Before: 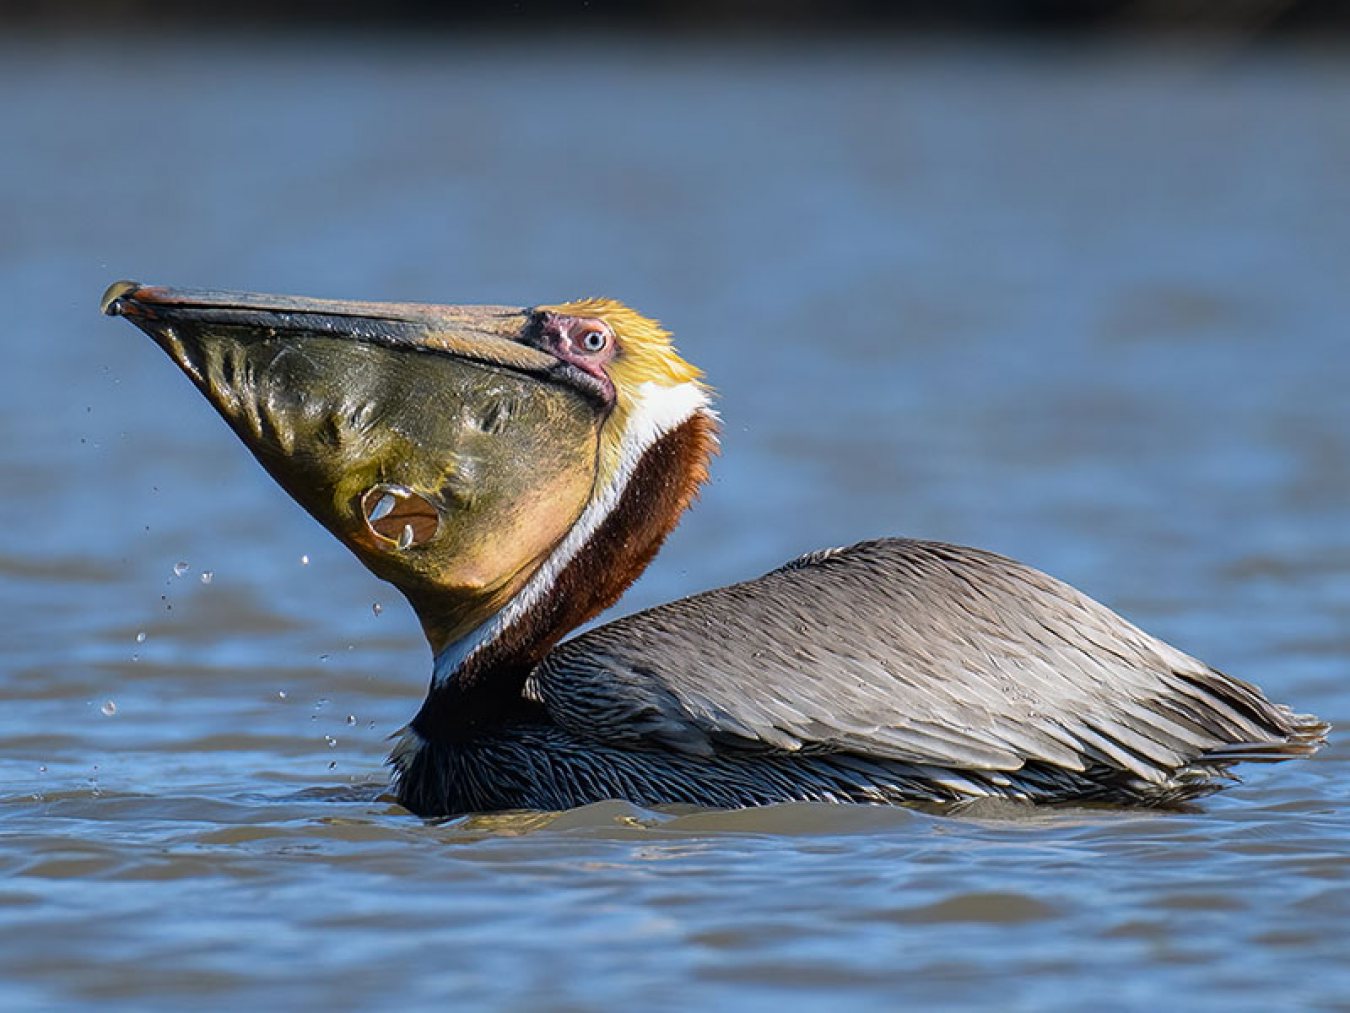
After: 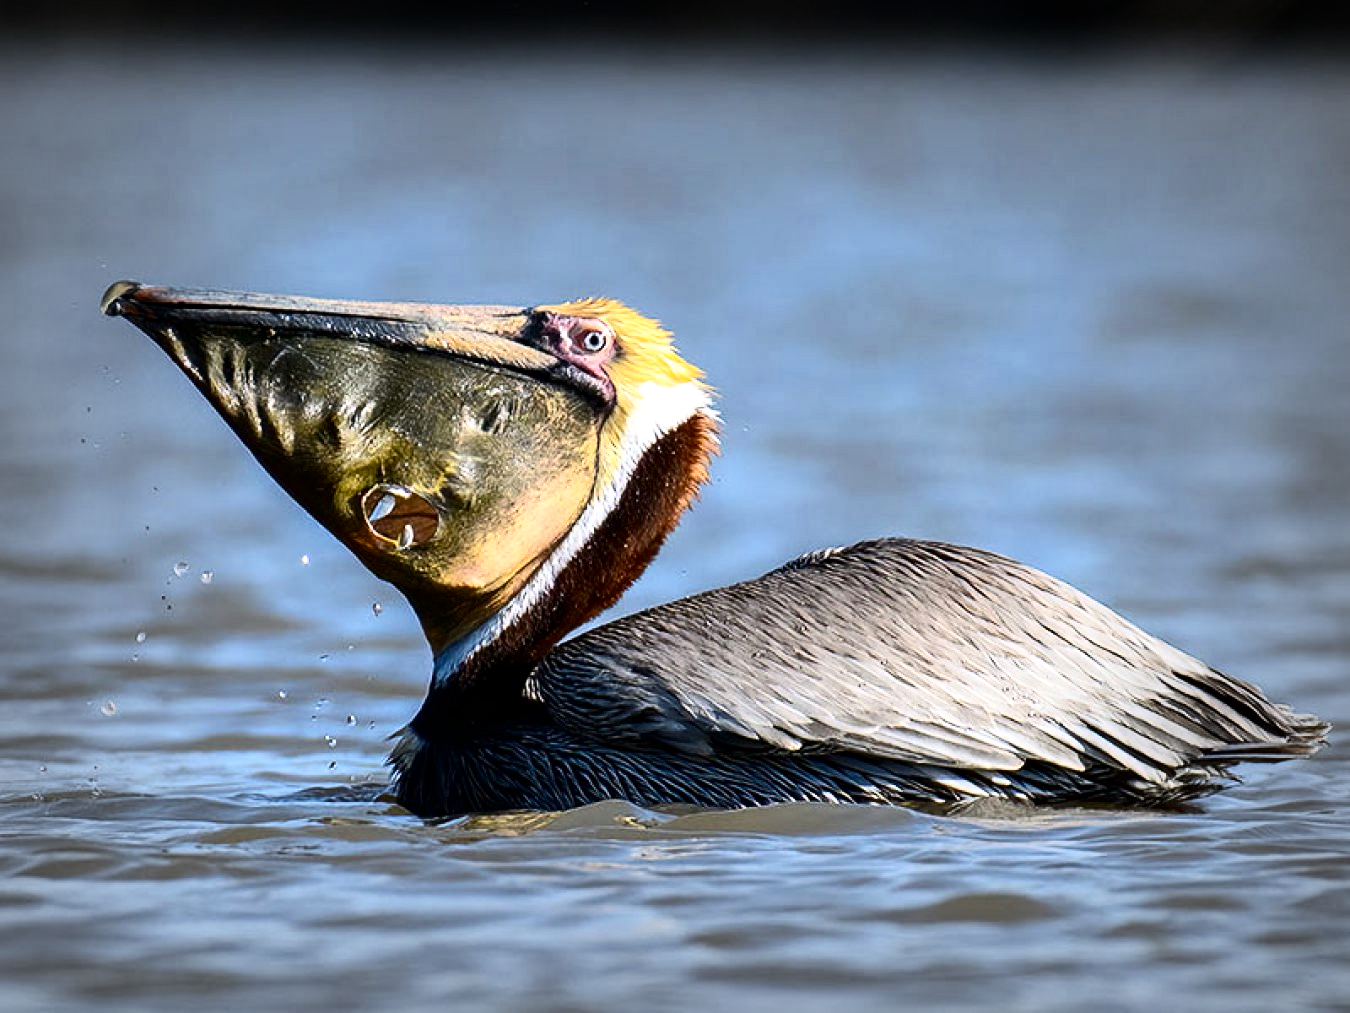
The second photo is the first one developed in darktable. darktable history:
contrast brightness saturation: contrast 0.285
tone equalizer: -8 EV -0.409 EV, -7 EV -0.421 EV, -6 EV -0.322 EV, -5 EV -0.251 EV, -3 EV 0.199 EV, -2 EV 0.322 EV, -1 EV 0.393 EV, +0 EV 0.396 EV
contrast equalizer: octaves 7, y [[0.515 ×6], [0.507 ×6], [0.425 ×6], [0 ×6], [0 ×6]]
vignetting: fall-off start 53.54%, automatic ratio true, width/height ratio 1.312, shape 0.22, unbound false
